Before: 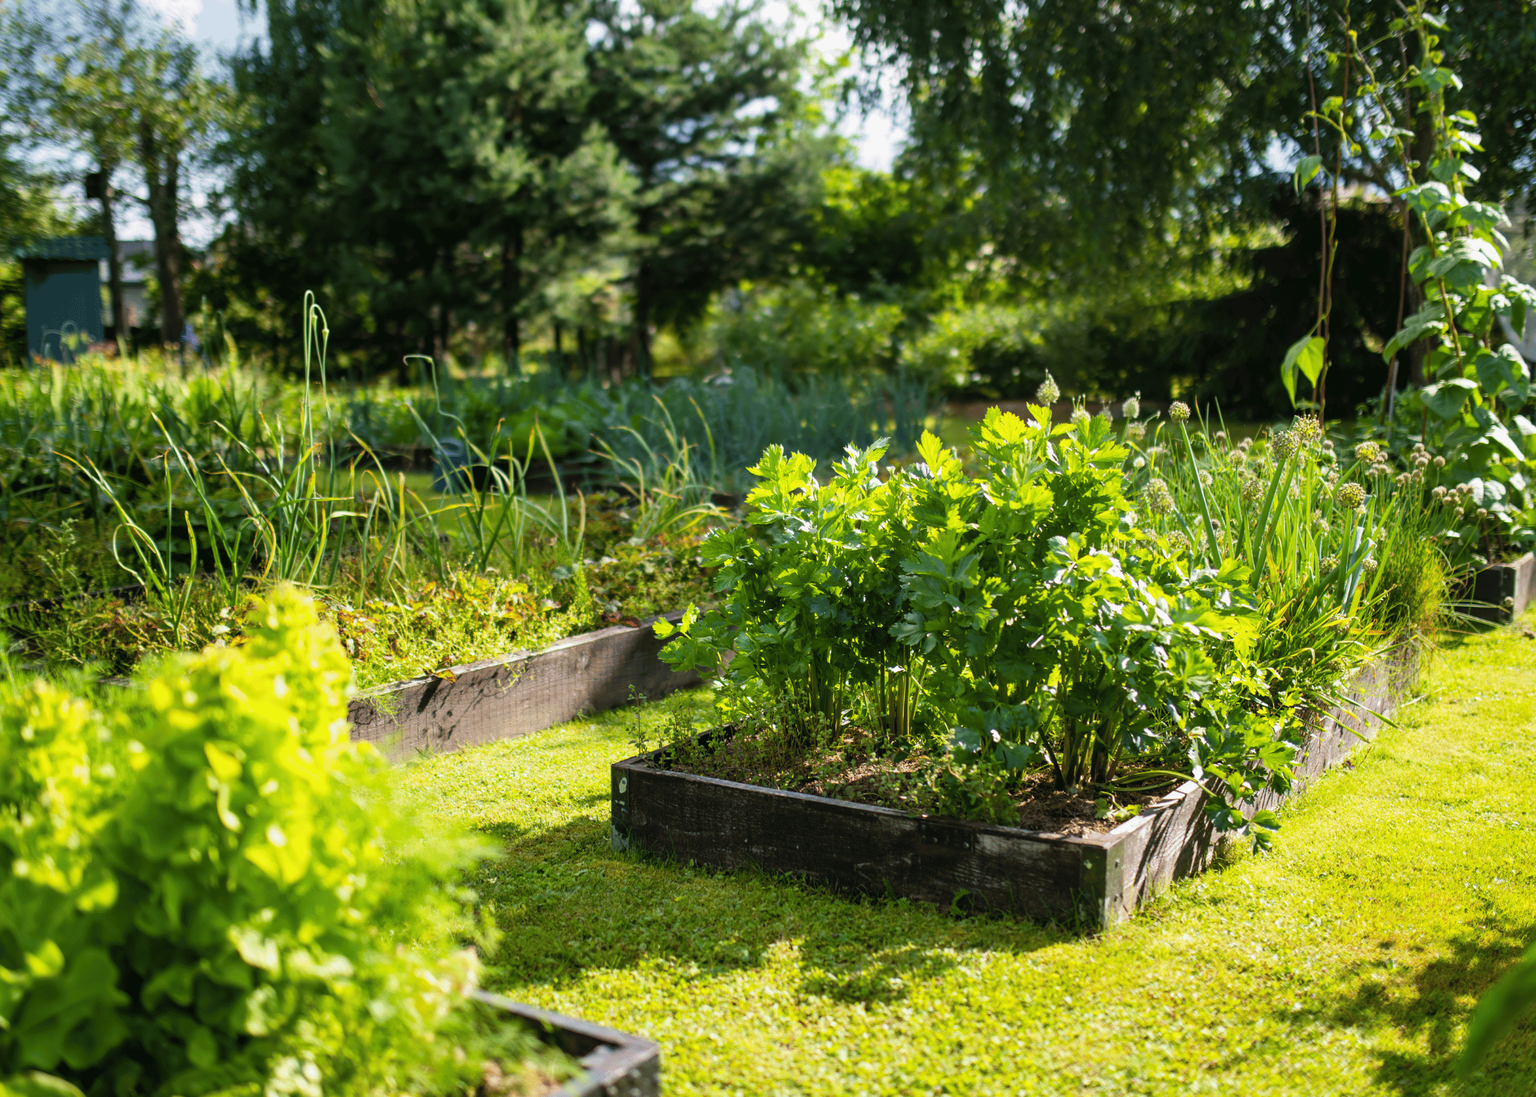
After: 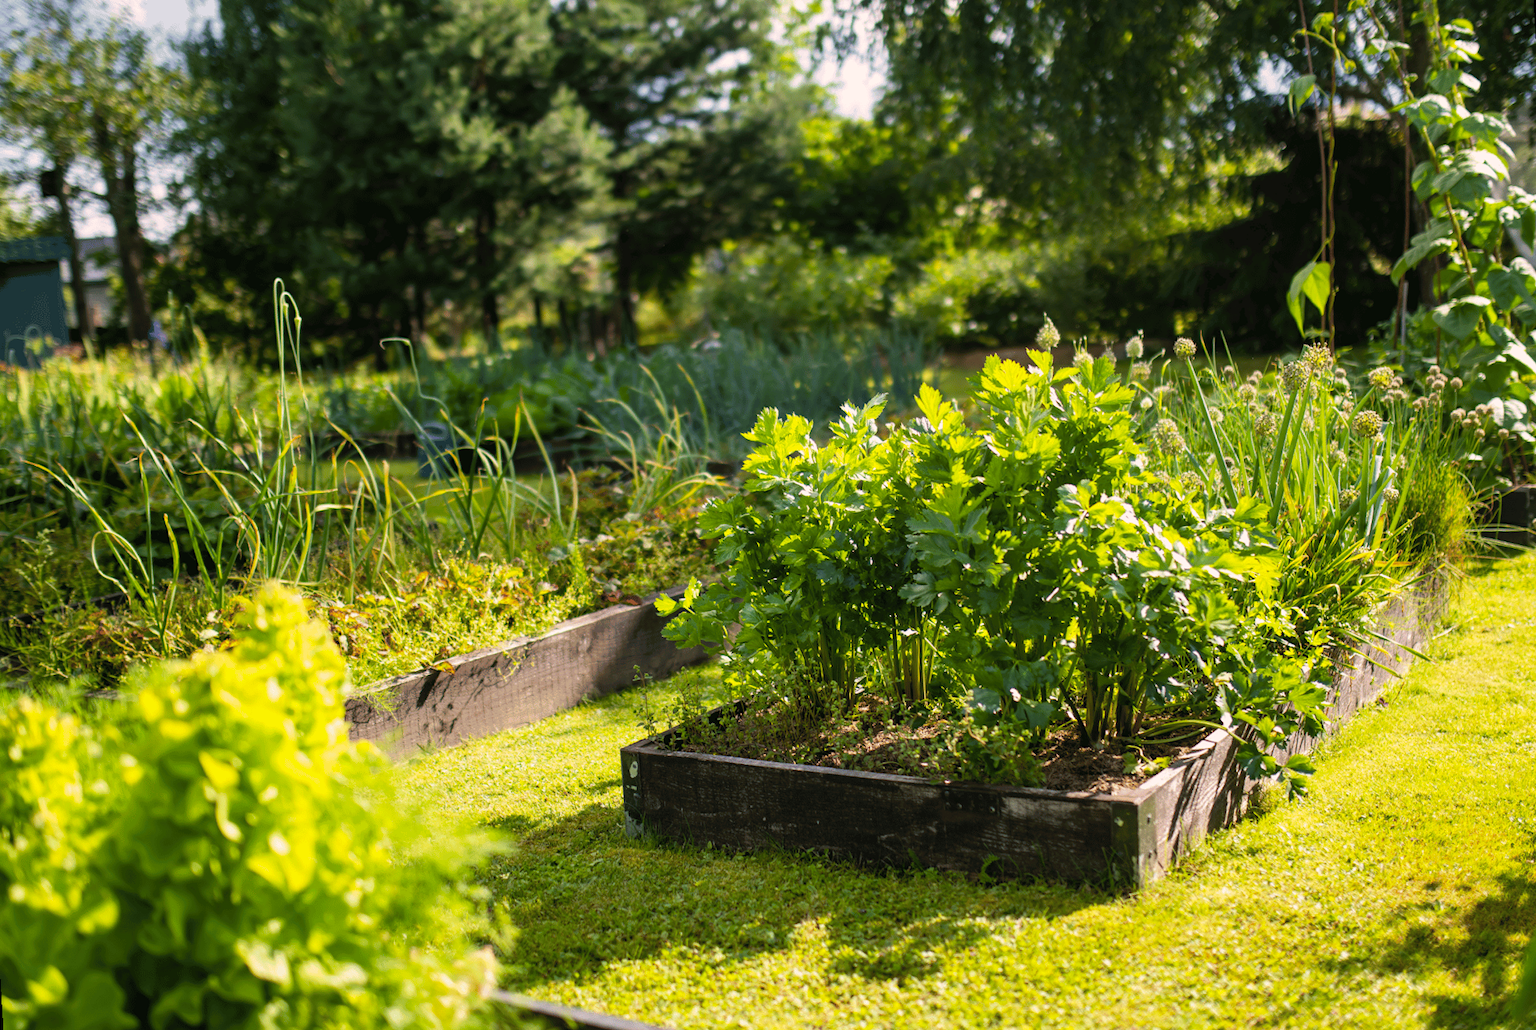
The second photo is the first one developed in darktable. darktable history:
rotate and perspective: rotation -3.52°, crop left 0.036, crop right 0.964, crop top 0.081, crop bottom 0.919
color correction: highlights a* 5.81, highlights b* 4.84
